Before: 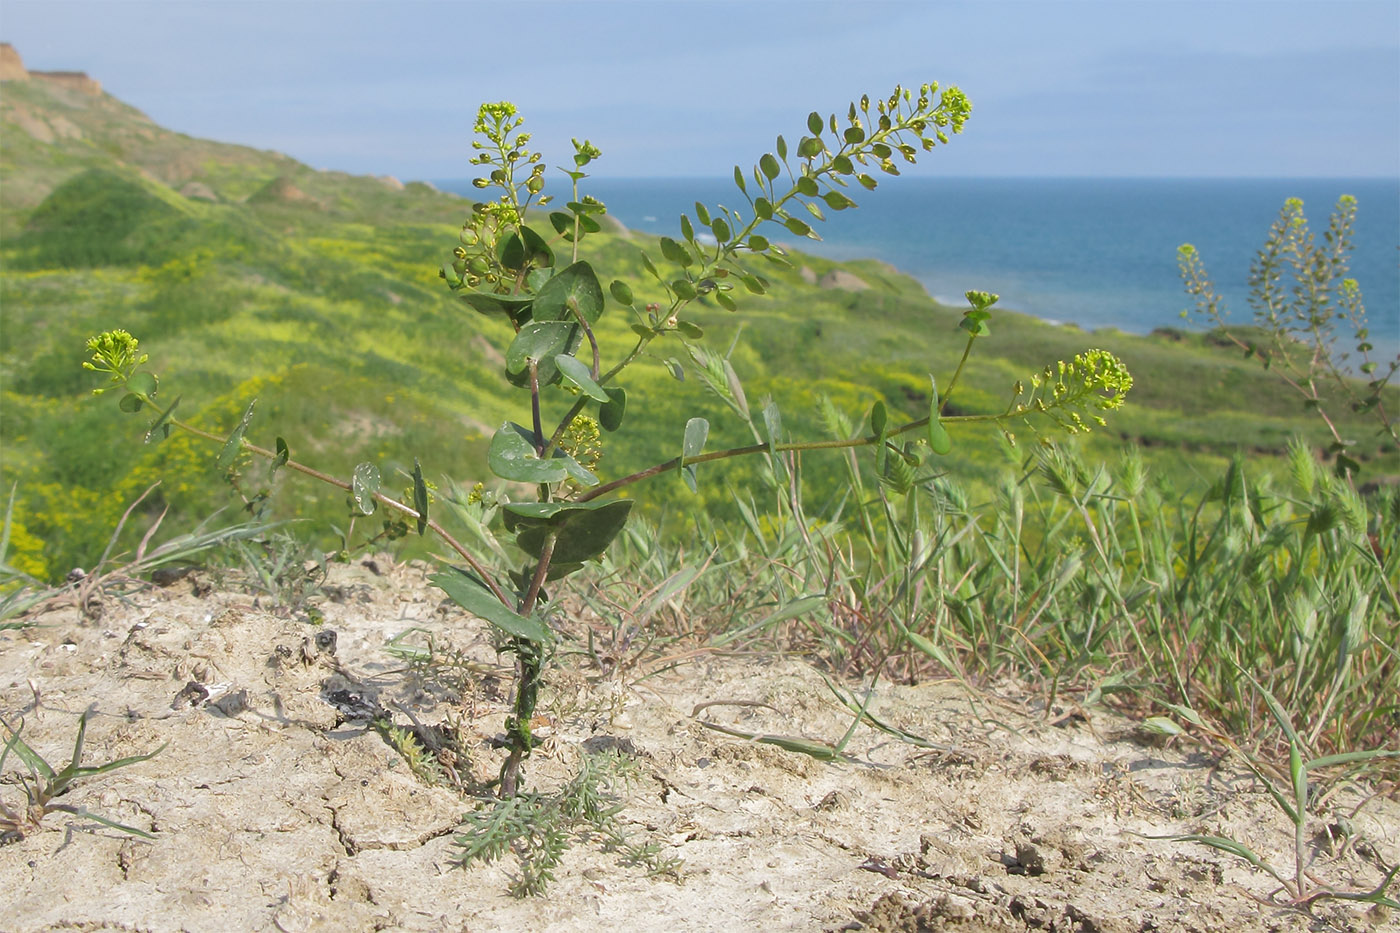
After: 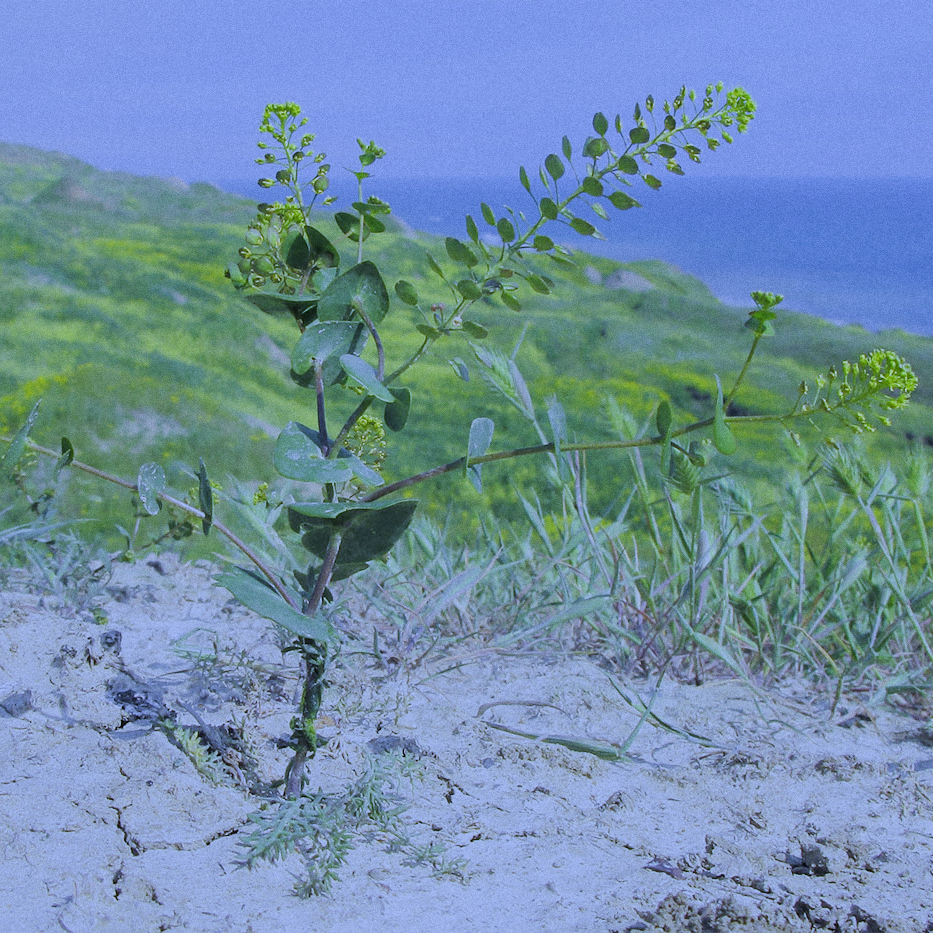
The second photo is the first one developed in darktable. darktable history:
white balance: red 0.766, blue 1.537
grain: coarseness 0.09 ISO
crop: left 15.419%, right 17.914%
filmic rgb: black relative exposure -6.98 EV, white relative exposure 5.63 EV, hardness 2.86
